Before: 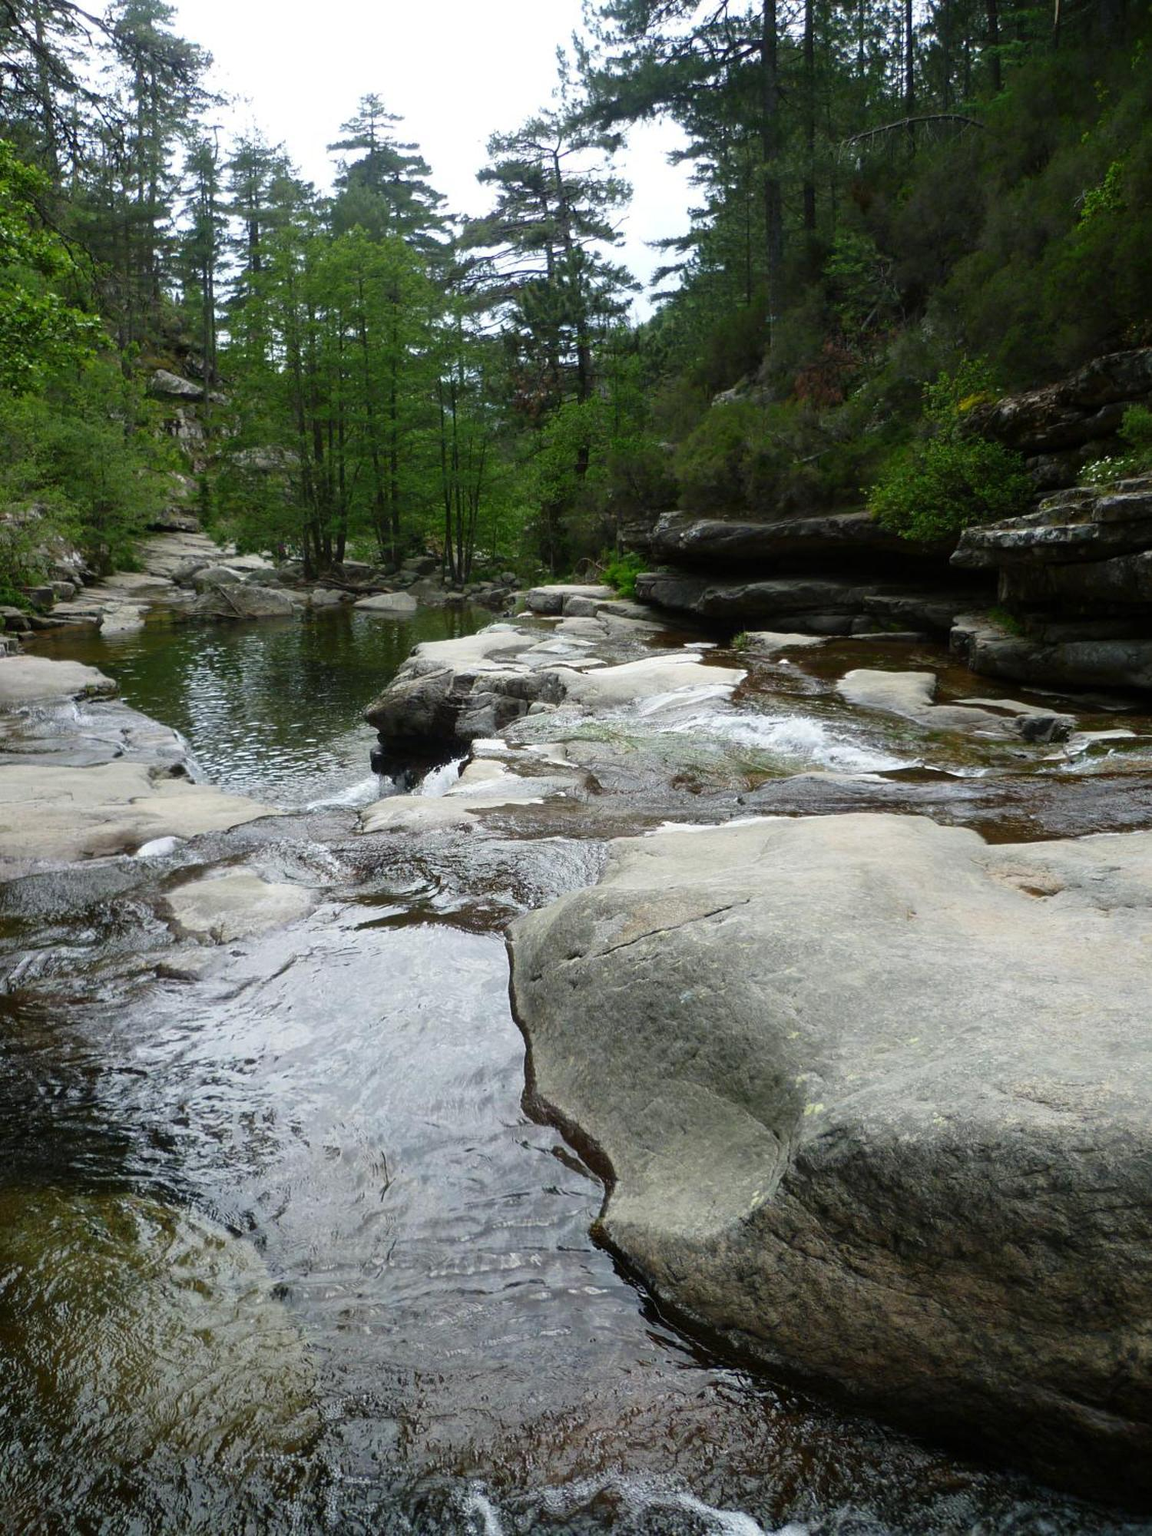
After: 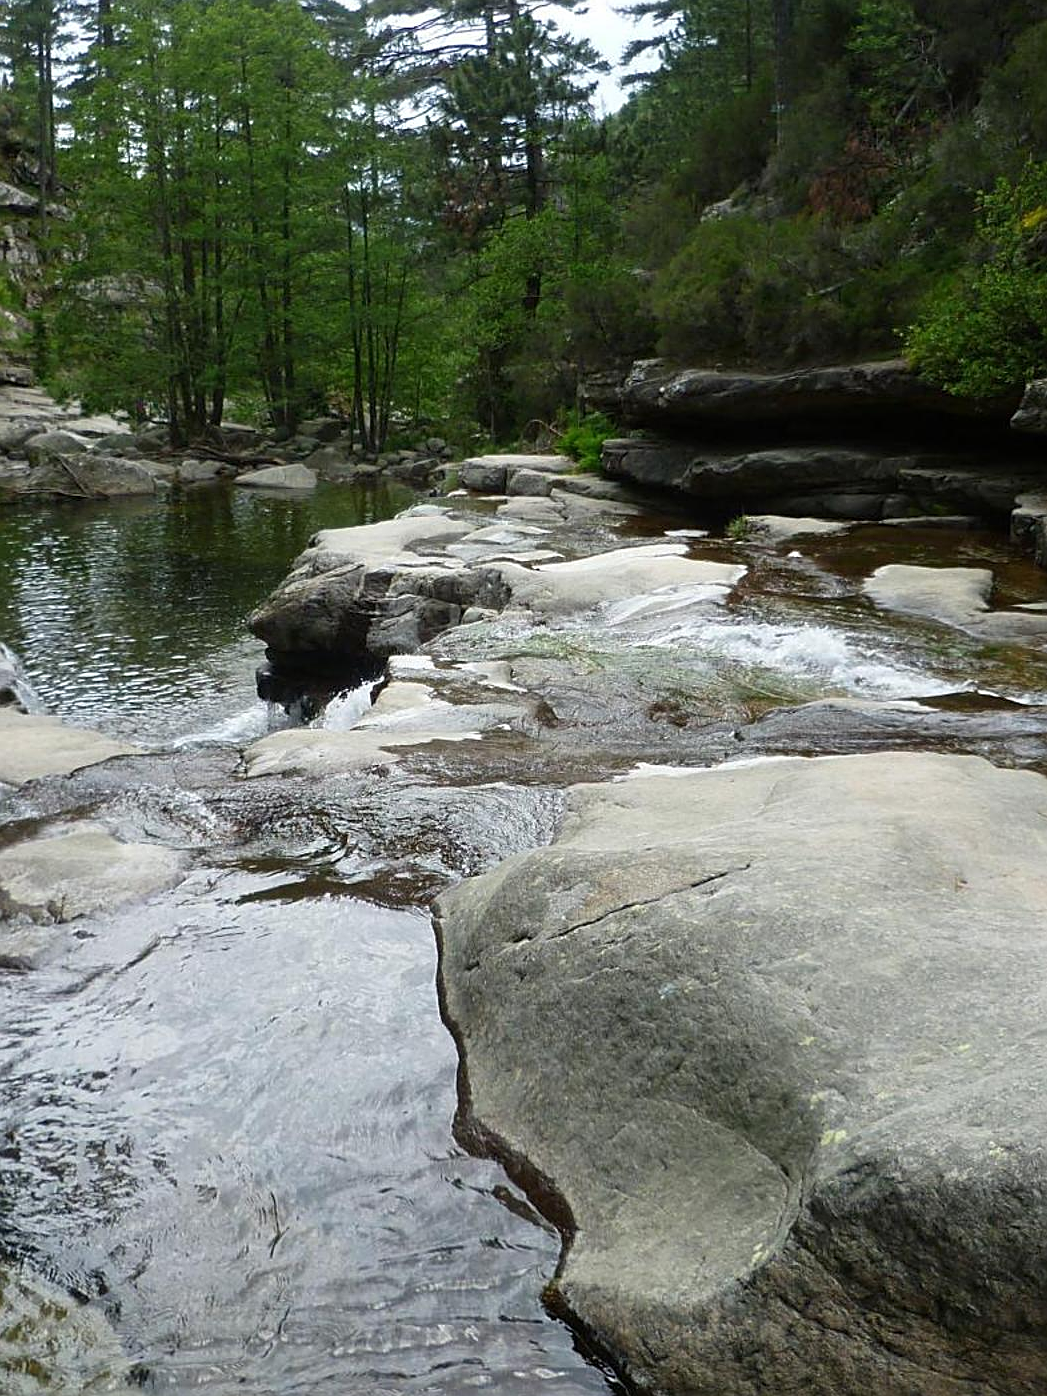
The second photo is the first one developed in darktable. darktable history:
sharpen: on, module defaults
crop: left 15.132%, top 15.368%, right 15.044%, bottom 14.808%
